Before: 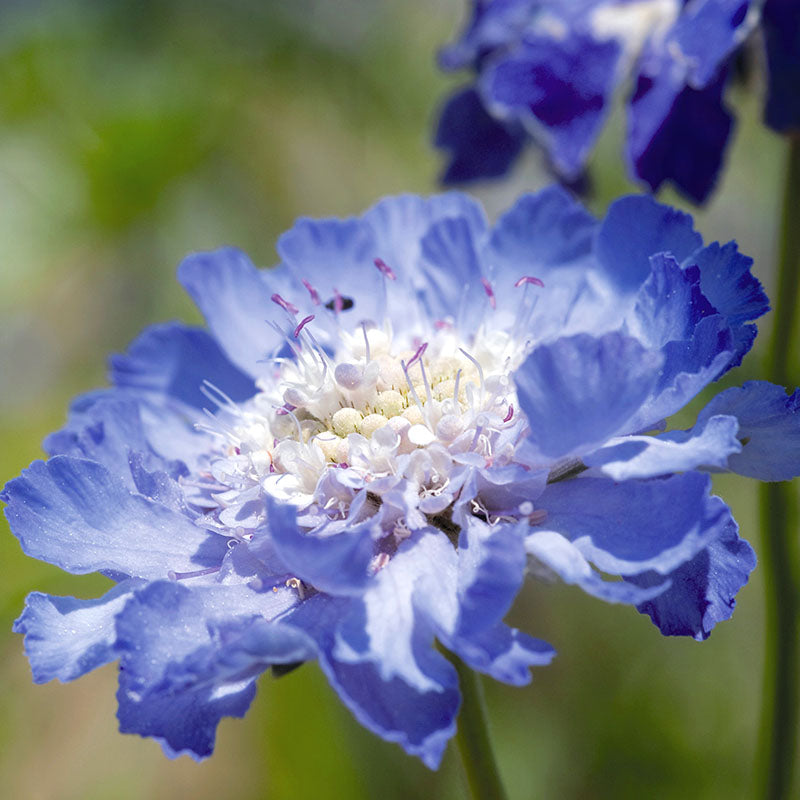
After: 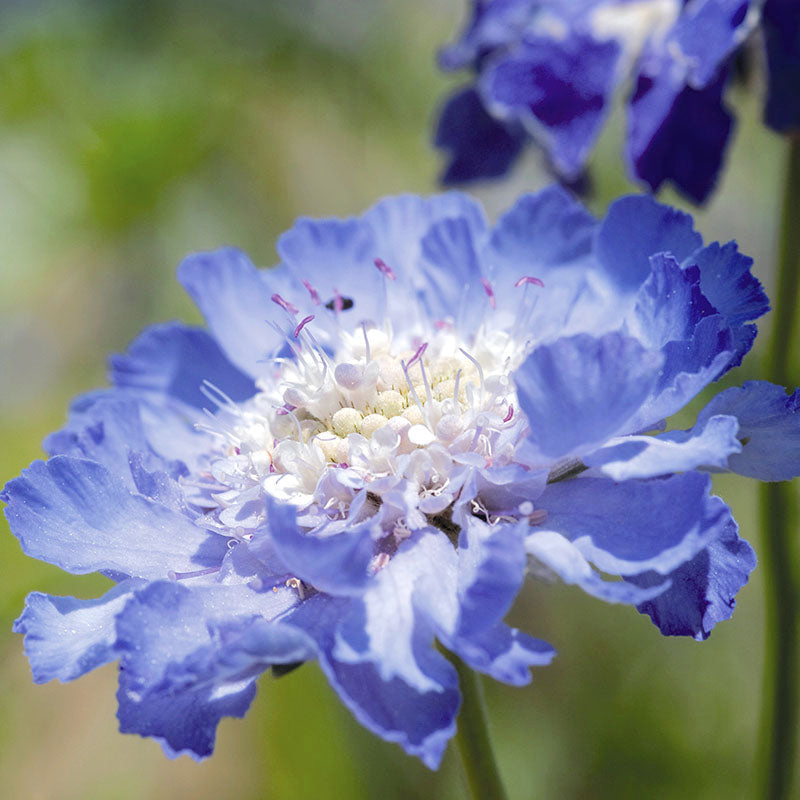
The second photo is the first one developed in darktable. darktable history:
contrast brightness saturation: saturation -0.096
base curve: curves: ch0 [(0, 0) (0.262, 0.32) (0.722, 0.705) (1, 1)]
